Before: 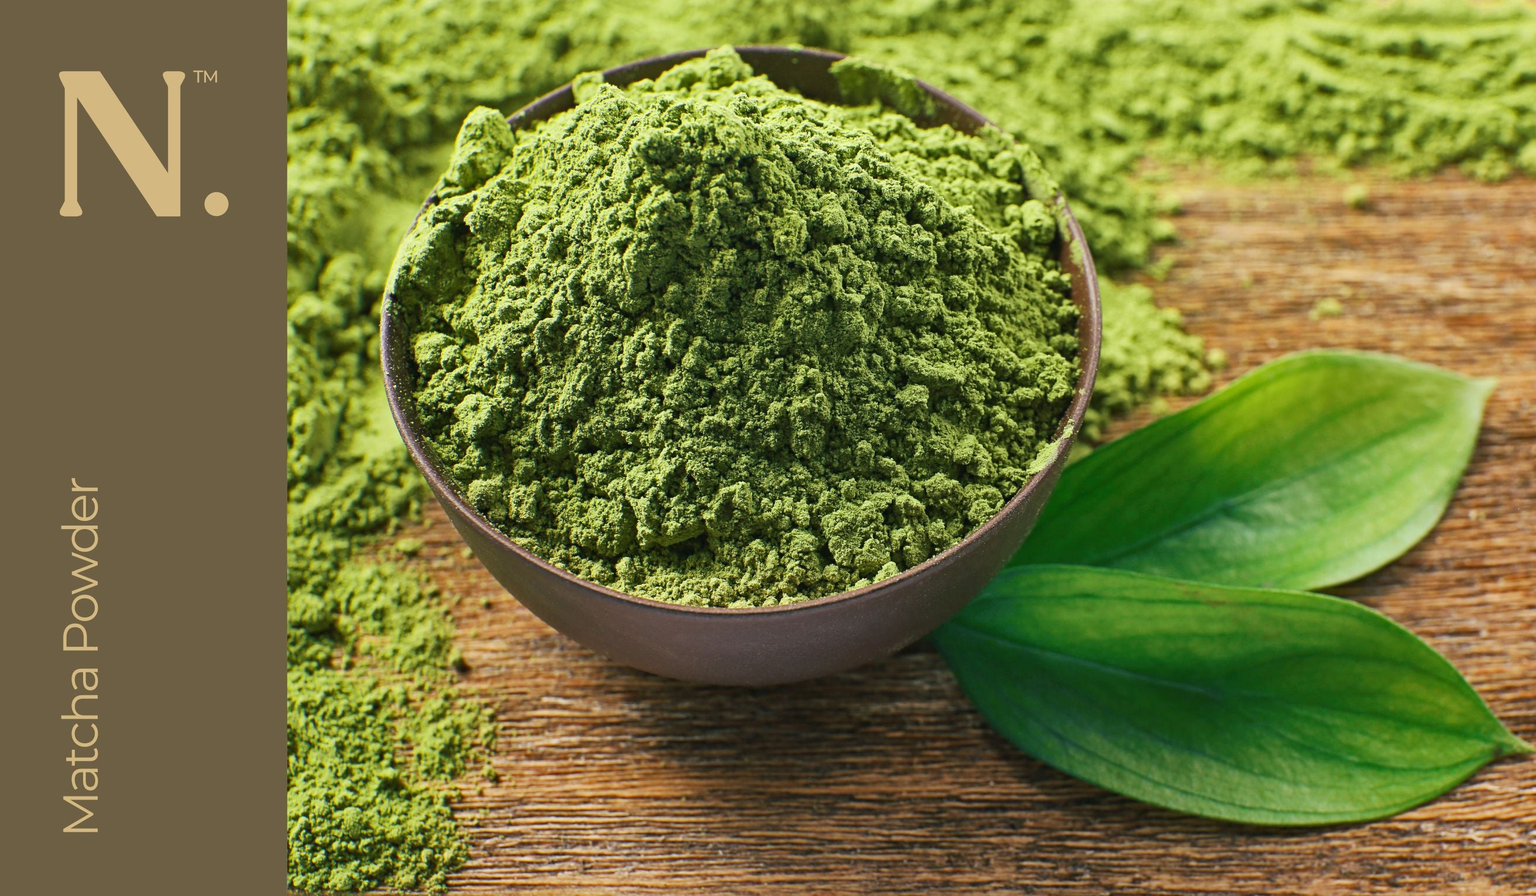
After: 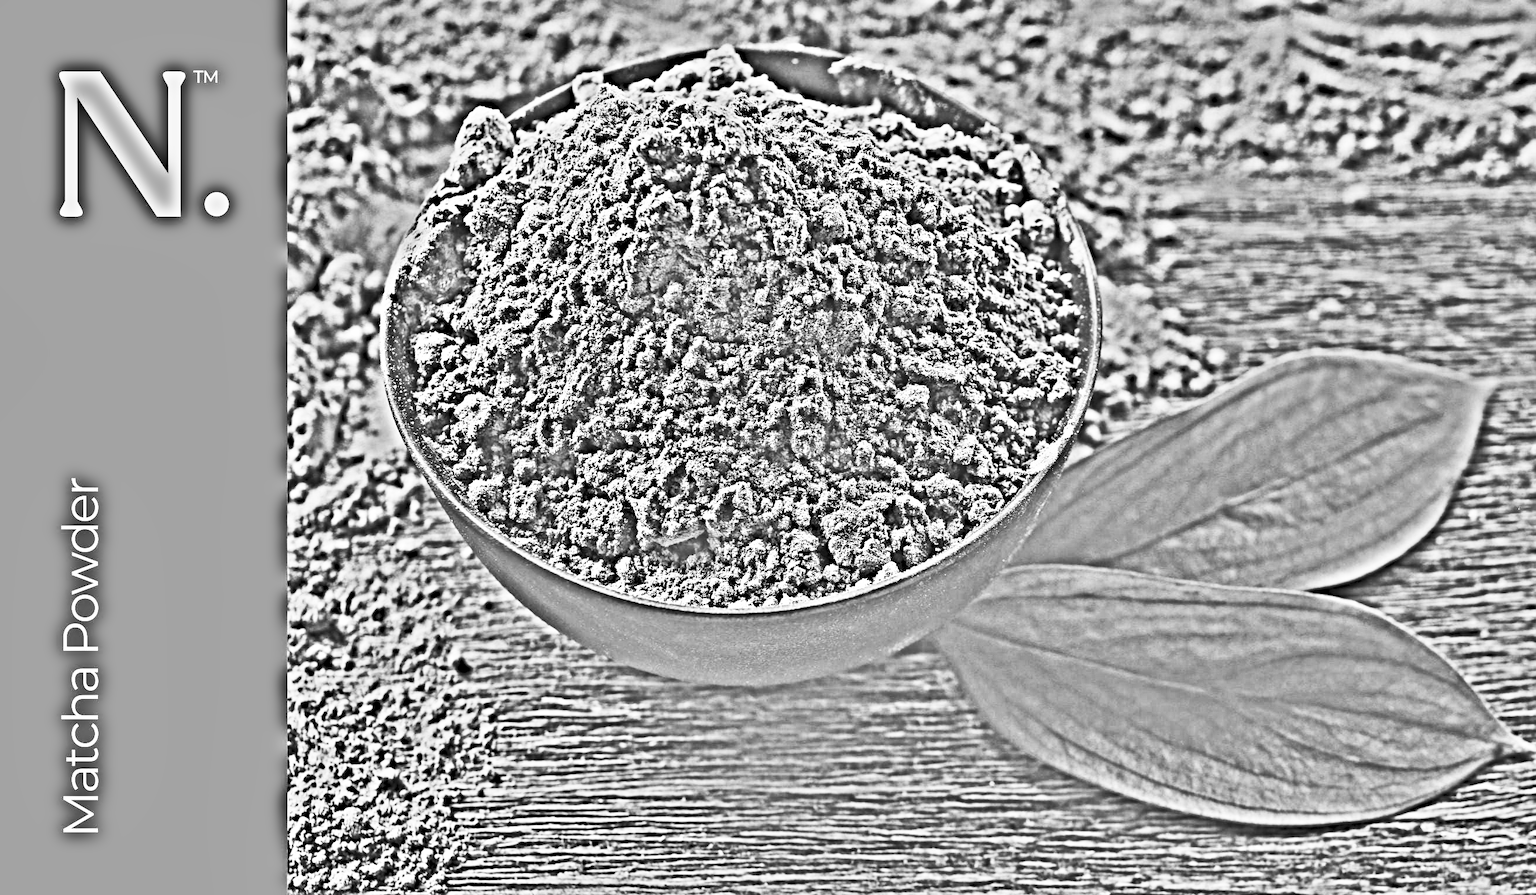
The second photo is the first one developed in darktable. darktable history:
highpass: on, module defaults
contrast brightness saturation: contrast 0.53, brightness 0.47, saturation -1
shadows and highlights: shadows 49, highlights -41, soften with gaussian
